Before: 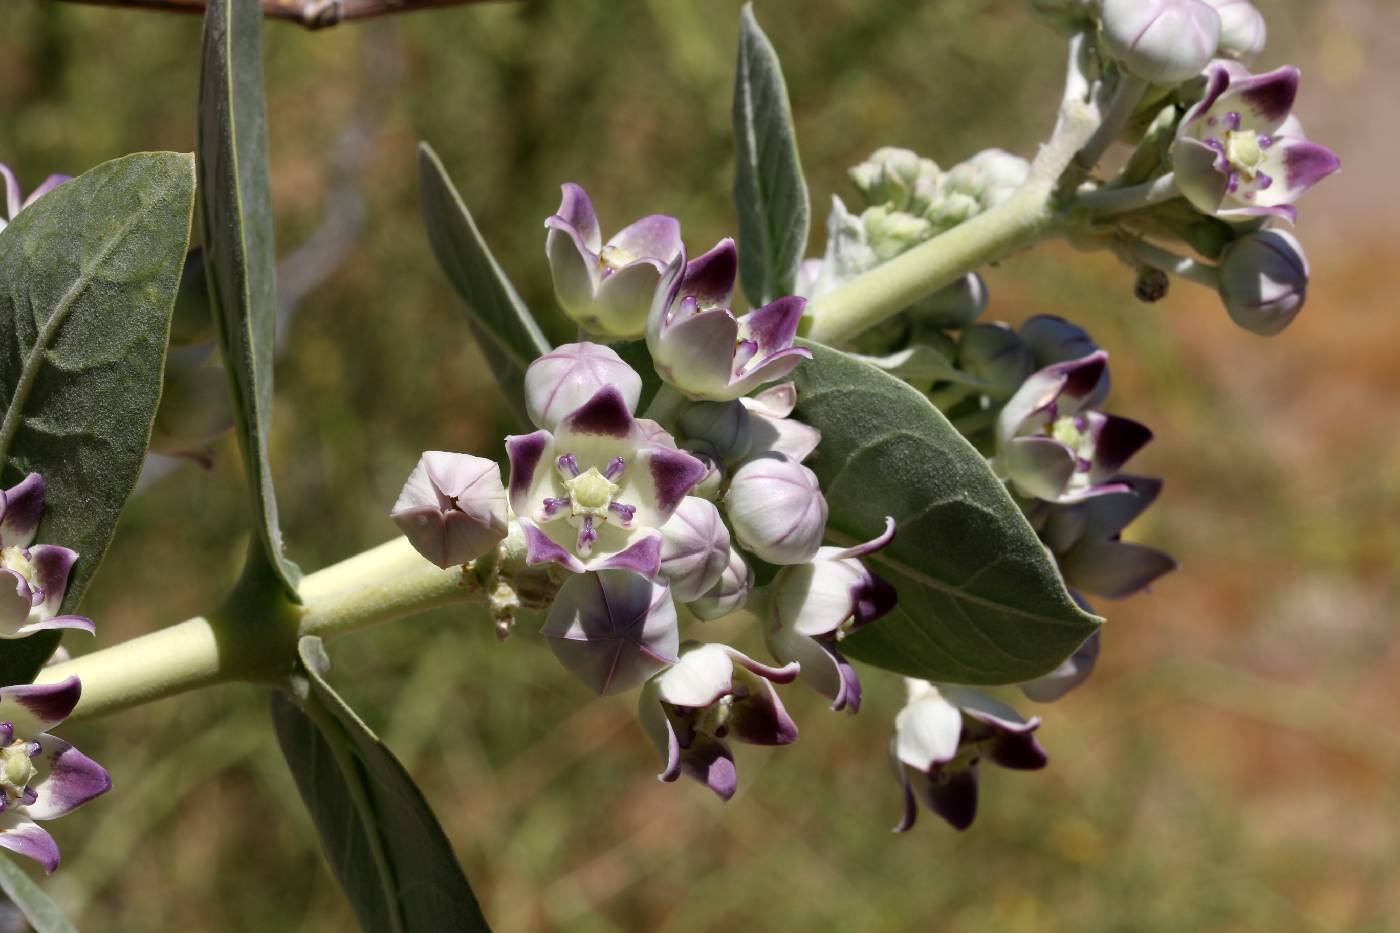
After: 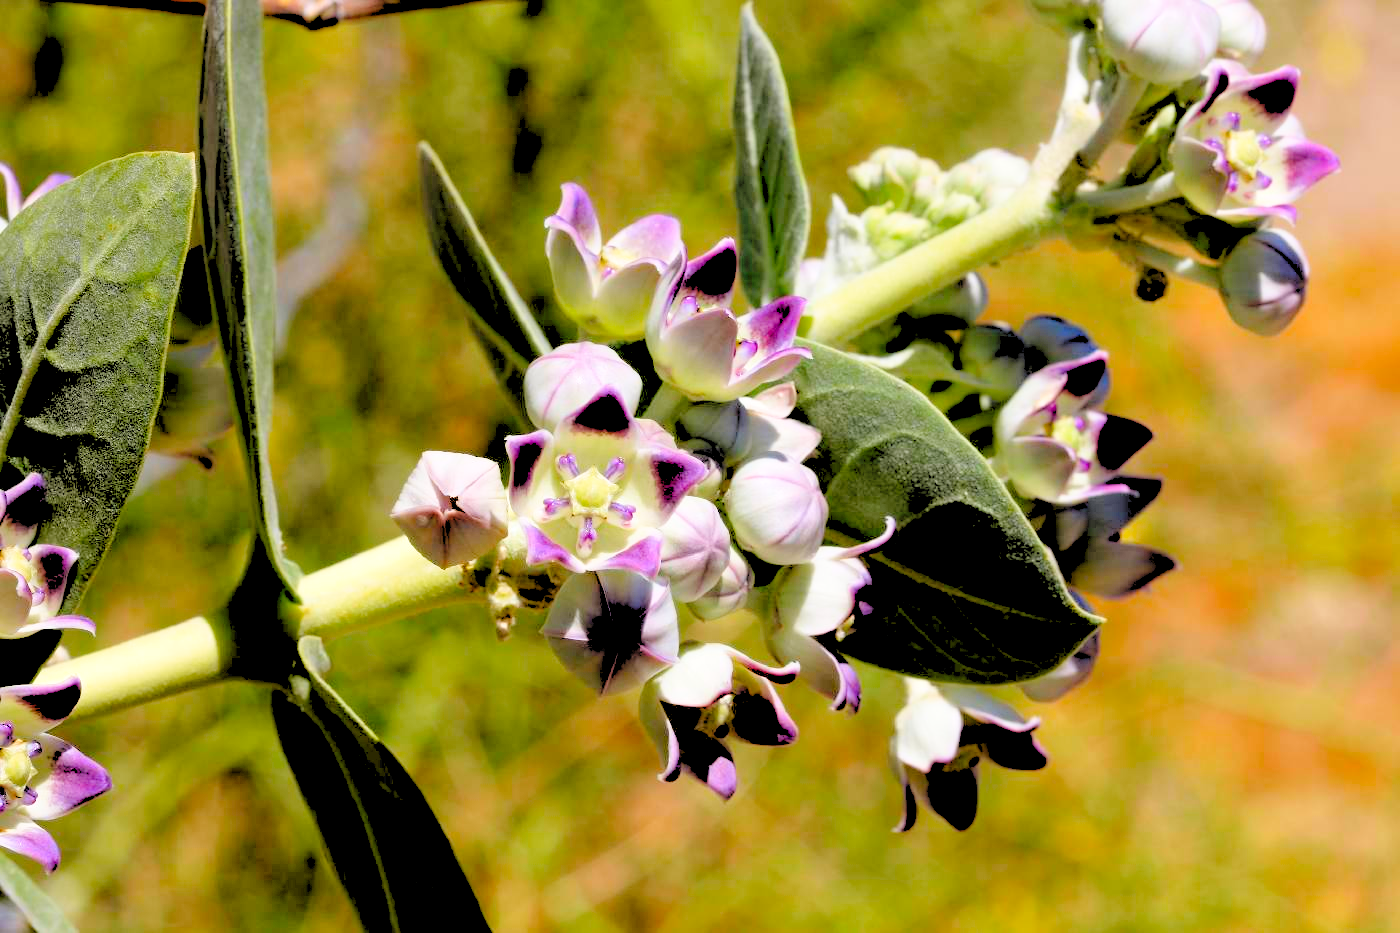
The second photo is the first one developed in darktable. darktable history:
tone curve: curves: ch0 [(0, 0) (0.003, 0.023) (0.011, 0.025) (0.025, 0.029) (0.044, 0.047) (0.069, 0.079) (0.1, 0.113) (0.136, 0.152) (0.177, 0.199) (0.224, 0.26) (0.277, 0.333) (0.335, 0.404) (0.399, 0.48) (0.468, 0.559) (0.543, 0.635) (0.623, 0.713) (0.709, 0.797) (0.801, 0.879) (0.898, 0.953) (1, 1)], preserve colors none
rgb levels: levels [[0.027, 0.429, 0.996], [0, 0.5, 1], [0, 0.5, 1]]
tone equalizer: on, module defaults
color contrast: green-magenta contrast 1.55, blue-yellow contrast 1.83
